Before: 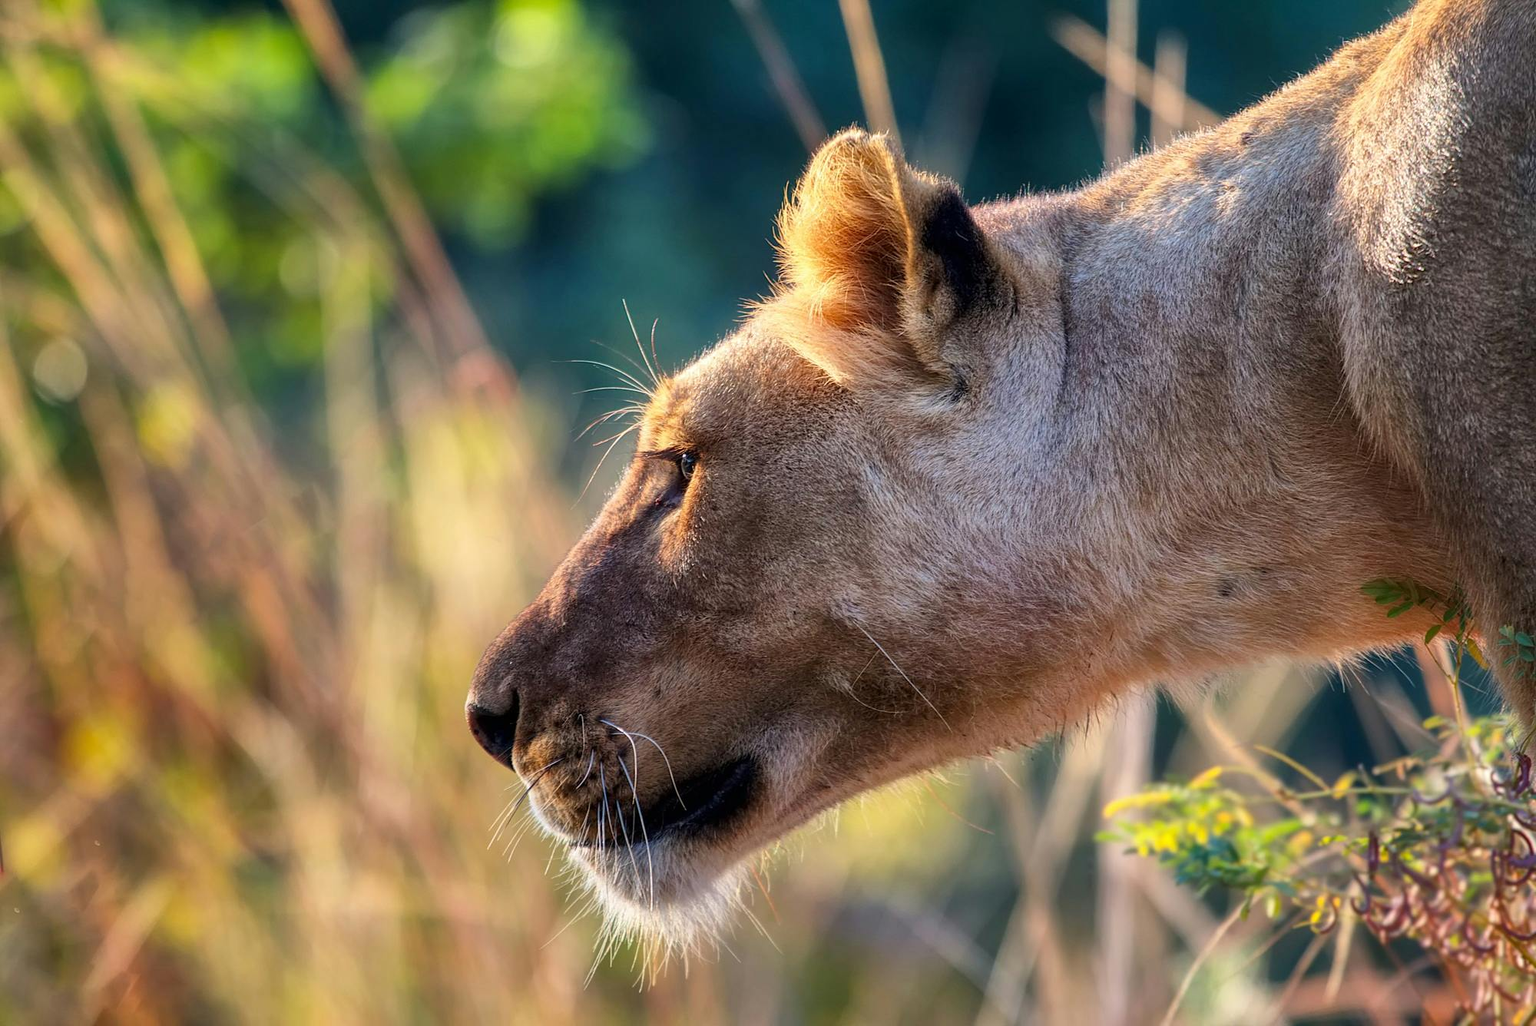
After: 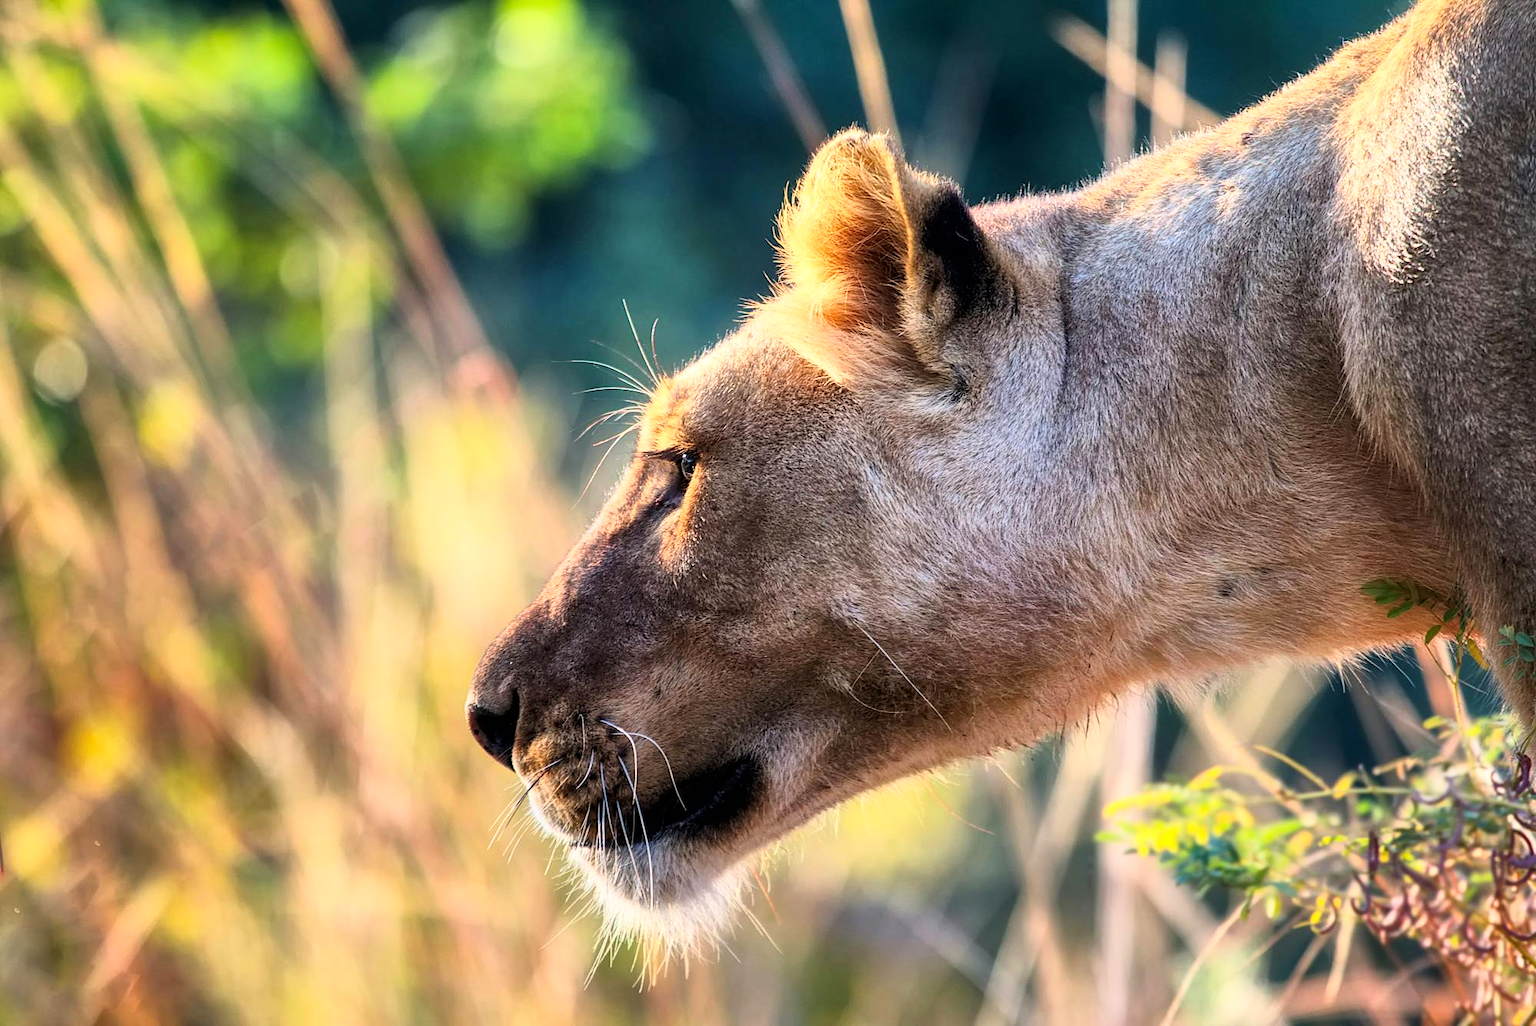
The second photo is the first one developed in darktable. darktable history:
base curve: curves: ch0 [(0, 0) (0.005, 0.002) (0.193, 0.295) (0.399, 0.664) (0.75, 0.928) (1, 1)]
rgb levels: preserve colors max RGB
